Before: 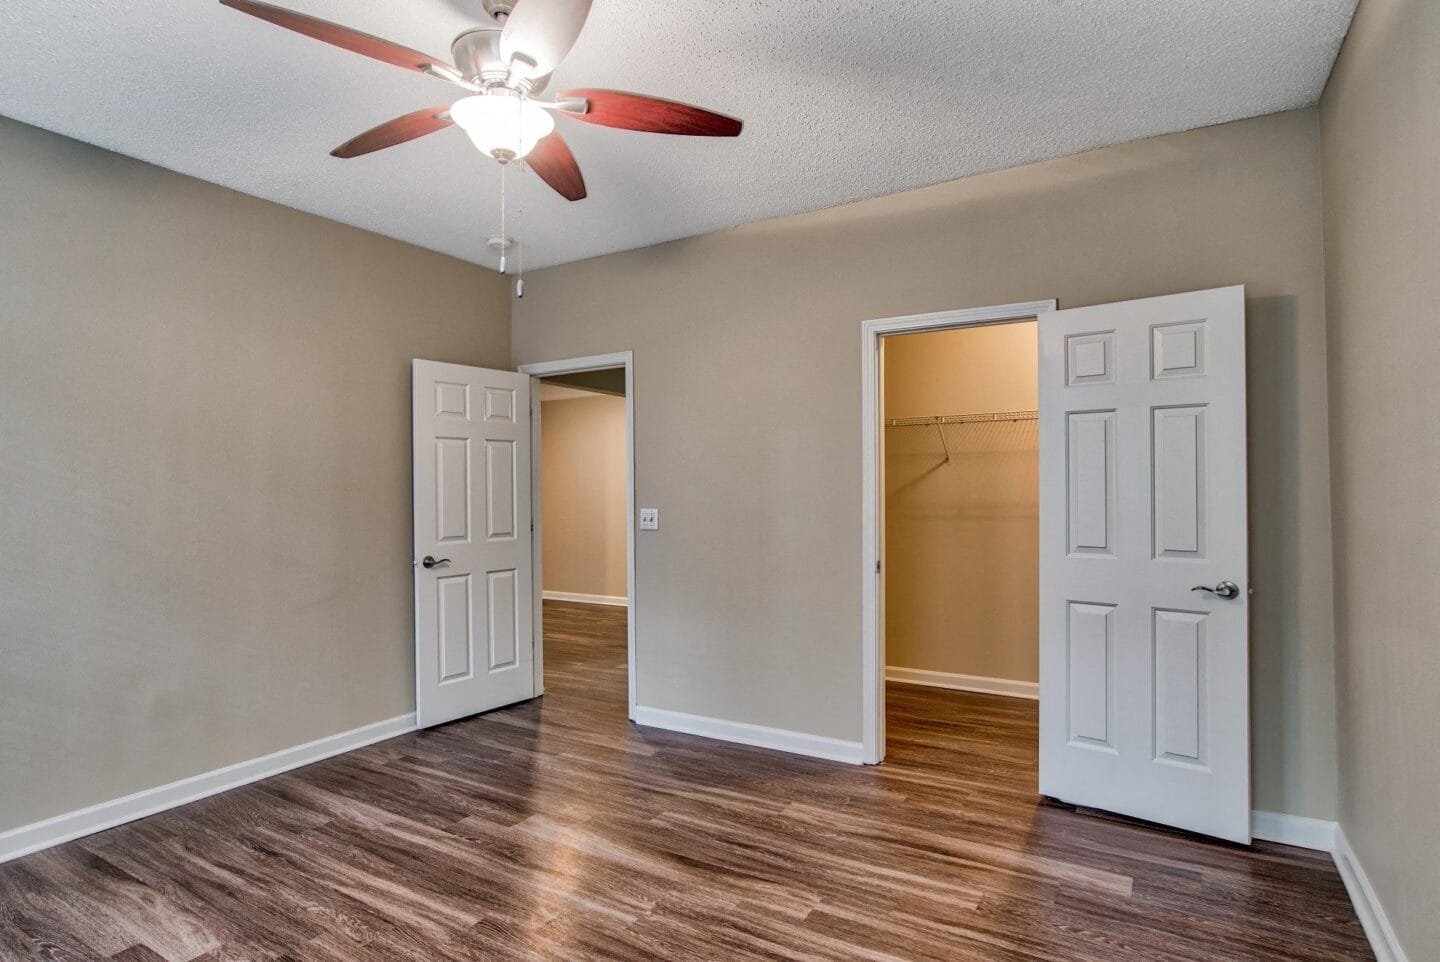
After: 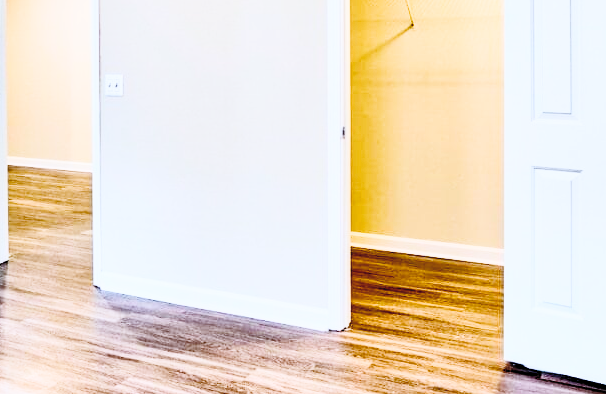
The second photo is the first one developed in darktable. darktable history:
contrast brightness saturation: contrast 0.39, brightness 0.53
filmic rgb: middle gray luminance 18%, black relative exposure -7.5 EV, white relative exposure 8.5 EV, threshold 6 EV, target black luminance 0%, hardness 2.23, latitude 18.37%, contrast 0.878, highlights saturation mix 5%, shadows ↔ highlights balance 10.15%, add noise in highlights 0, preserve chrominance no, color science v3 (2019), use custom middle-gray values true, iterations of high-quality reconstruction 0, contrast in highlights soft, enable highlight reconstruction true
exposure: black level correction 0, exposure 1.1 EV, compensate exposure bias true, compensate highlight preservation false
crop: left 37.221%, top 45.169%, right 20.63%, bottom 13.777%
color balance rgb: shadows lift › luminance -20%, power › hue 72.24°, highlights gain › luminance 15%, global offset › hue 171.6°, perceptual saturation grading › global saturation 14.09%, perceptual saturation grading › highlights -25%, perceptual saturation grading › shadows 25%, global vibrance 25%, contrast 10%
white balance: red 0.926, green 1.003, blue 1.133
color balance: contrast 8.5%, output saturation 105%
